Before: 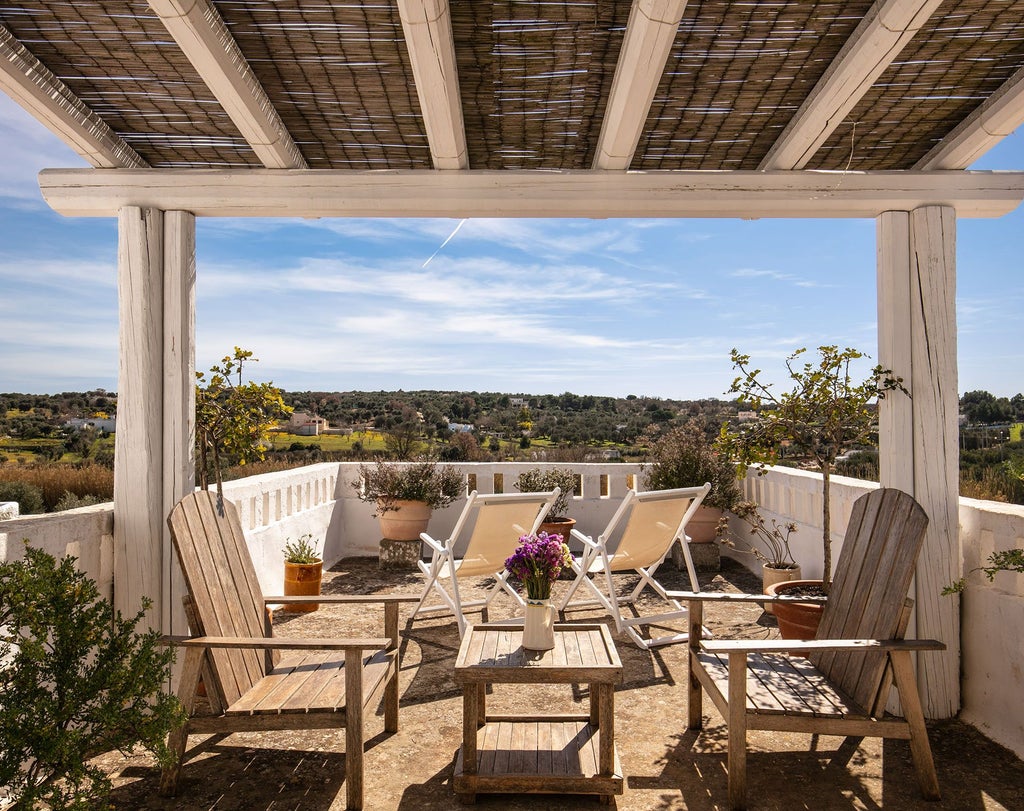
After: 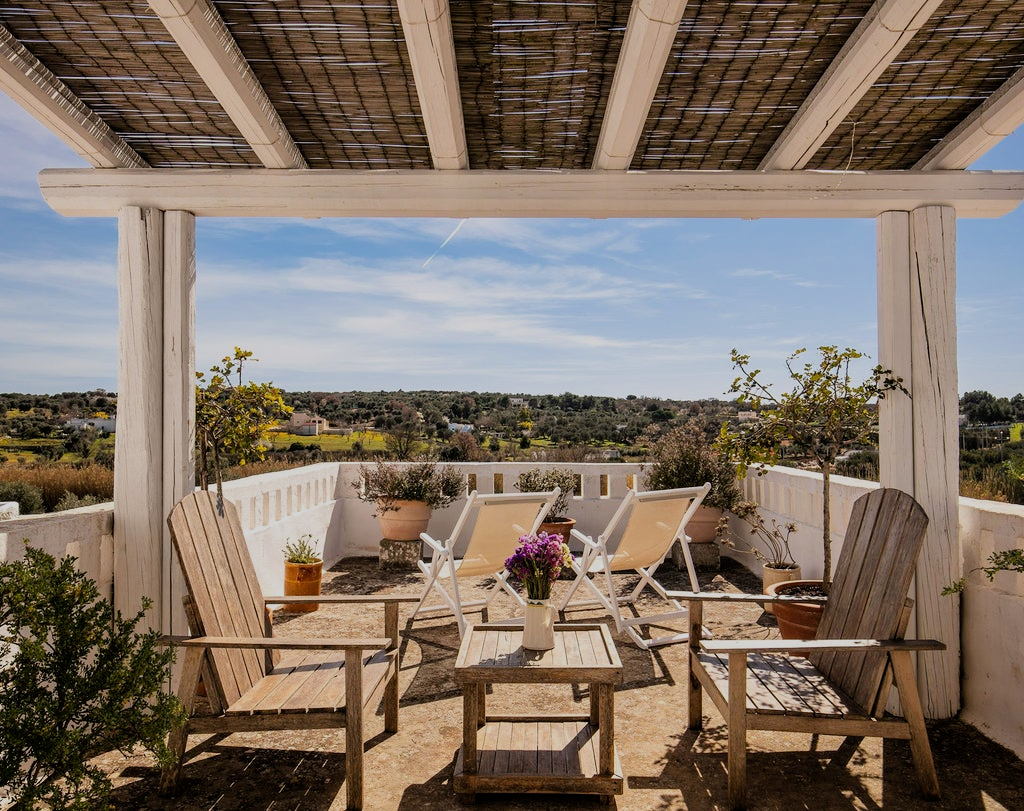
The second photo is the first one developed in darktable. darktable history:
color balance rgb: global vibrance 20%
filmic rgb: black relative exposure -7.65 EV, white relative exposure 4.56 EV, hardness 3.61
